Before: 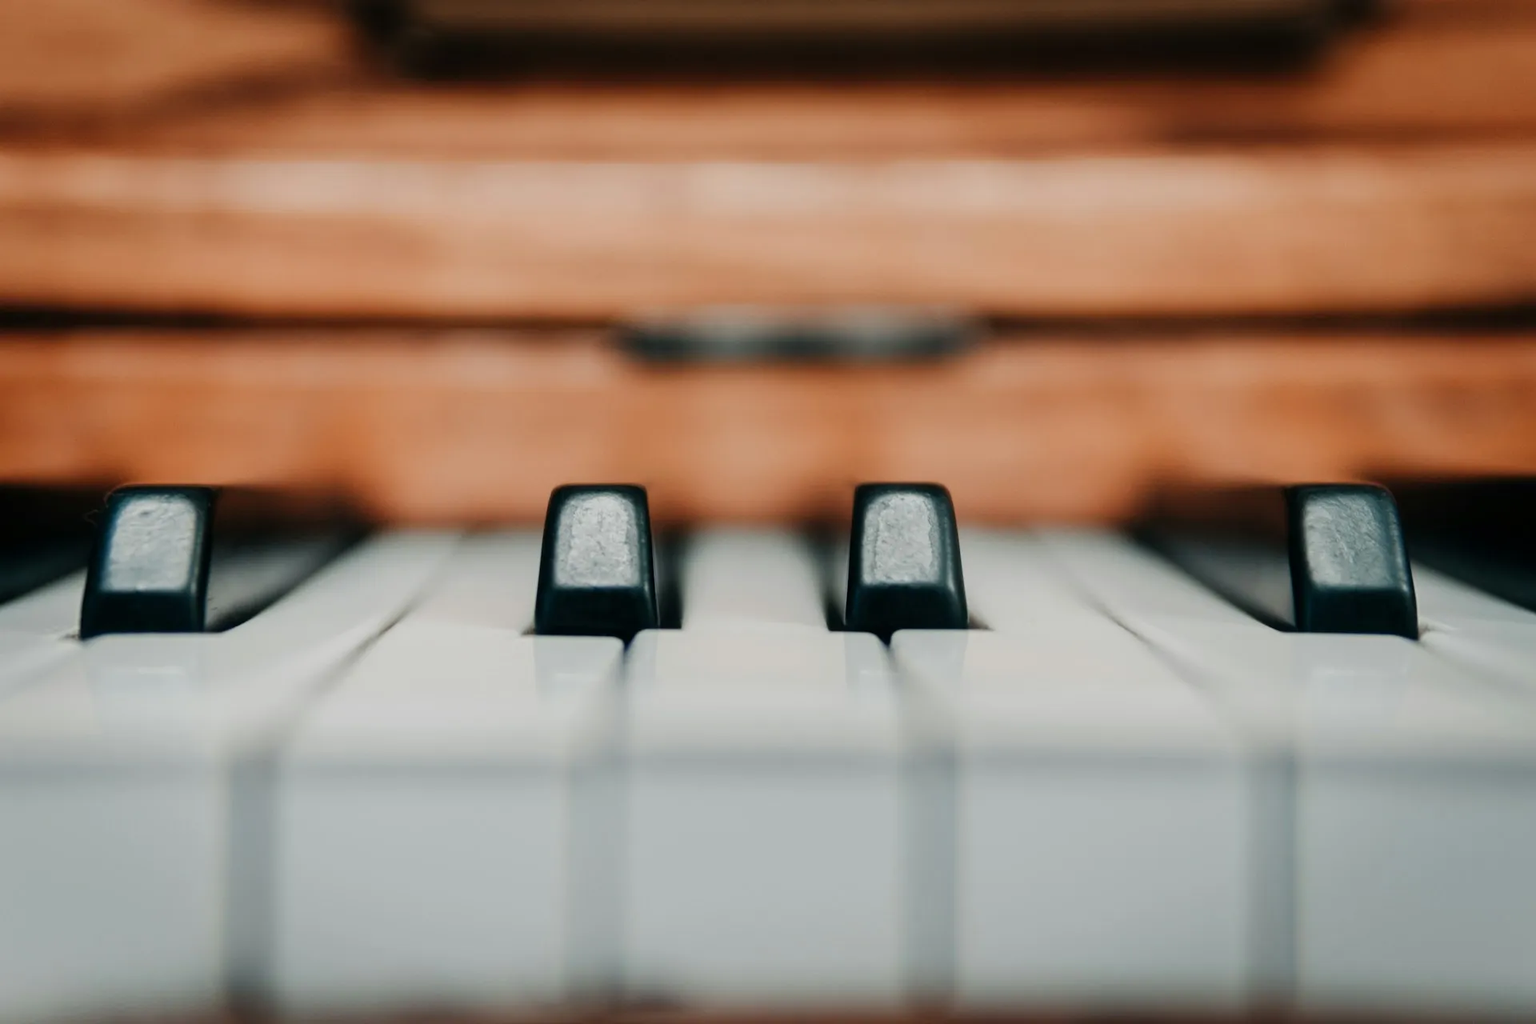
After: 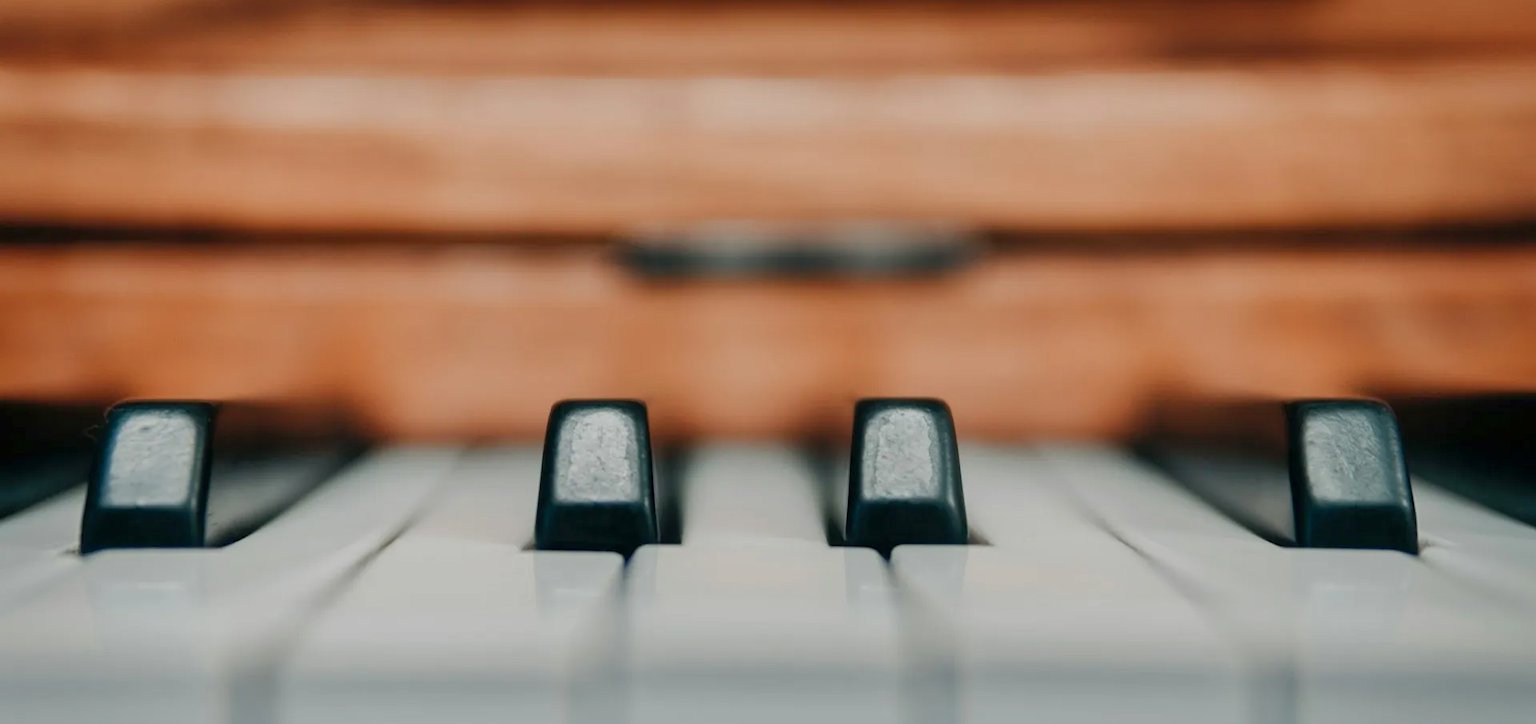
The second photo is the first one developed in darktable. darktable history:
crop and rotate: top 8.293%, bottom 20.996%
shadows and highlights: on, module defaults
